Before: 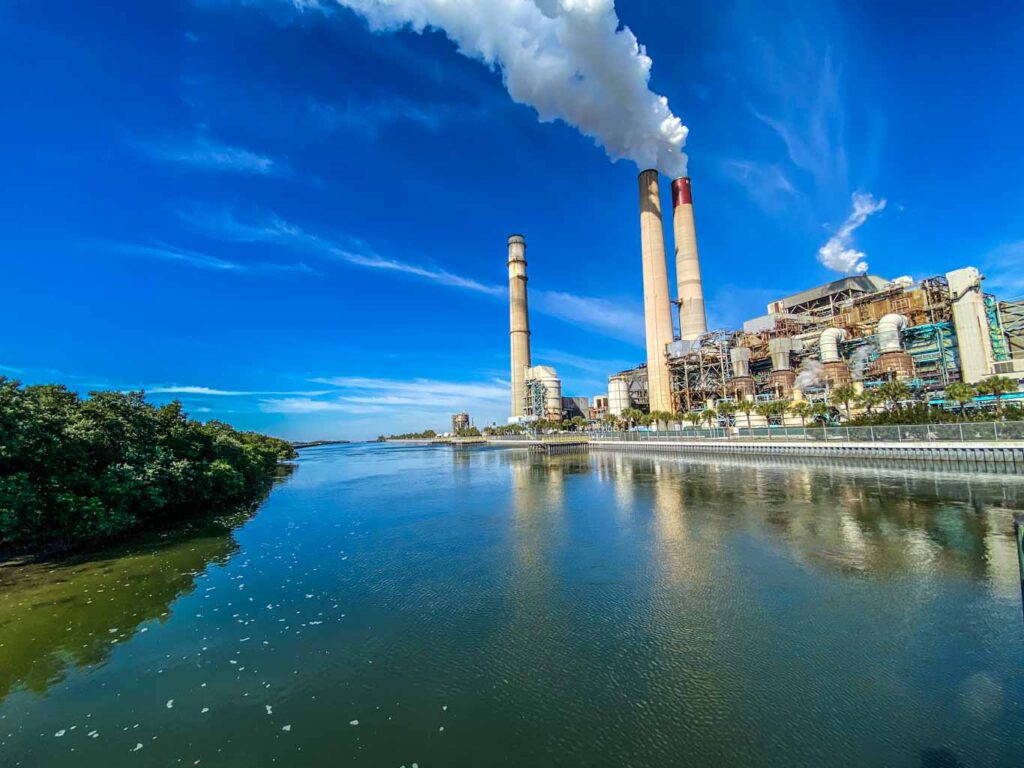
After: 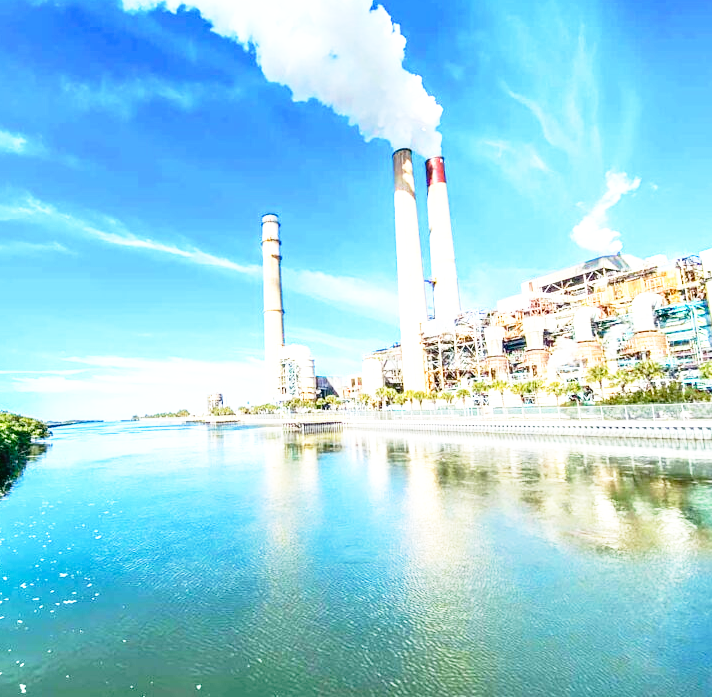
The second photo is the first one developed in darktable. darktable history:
crop and rotate: left 24.034%, top 2.838%, right 6.406%, bottom 6.299%
exposure: black level correction 0, exposure 1.1 EV, compensate exposure bias true, compensate highlight preservation false
base curve: curves: ch0 [(0, 0) (0.012, 0.01) (0.073, 0.168) (0.31, 0.711) (0.645, 0.957) (1, 1)], preserve colors none
